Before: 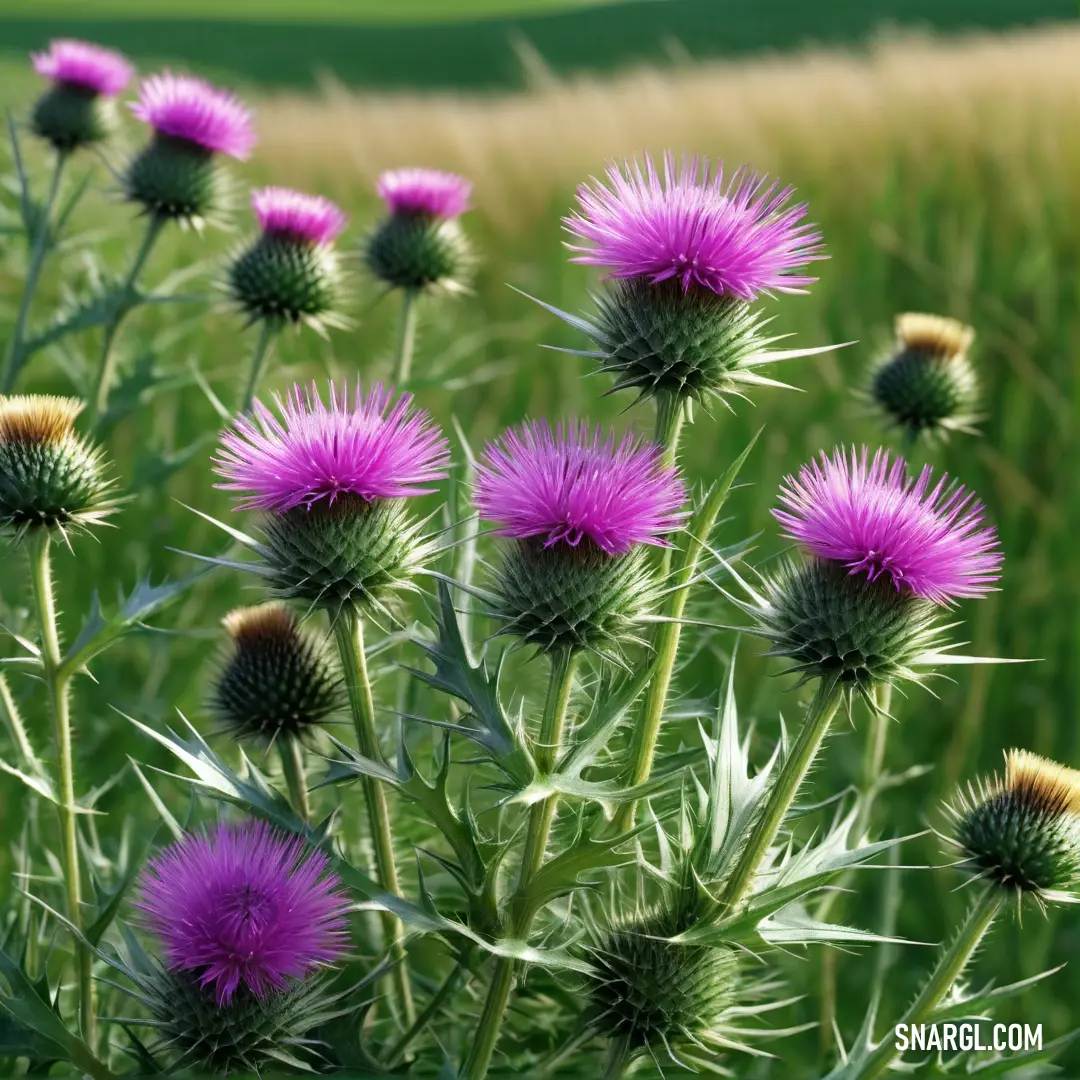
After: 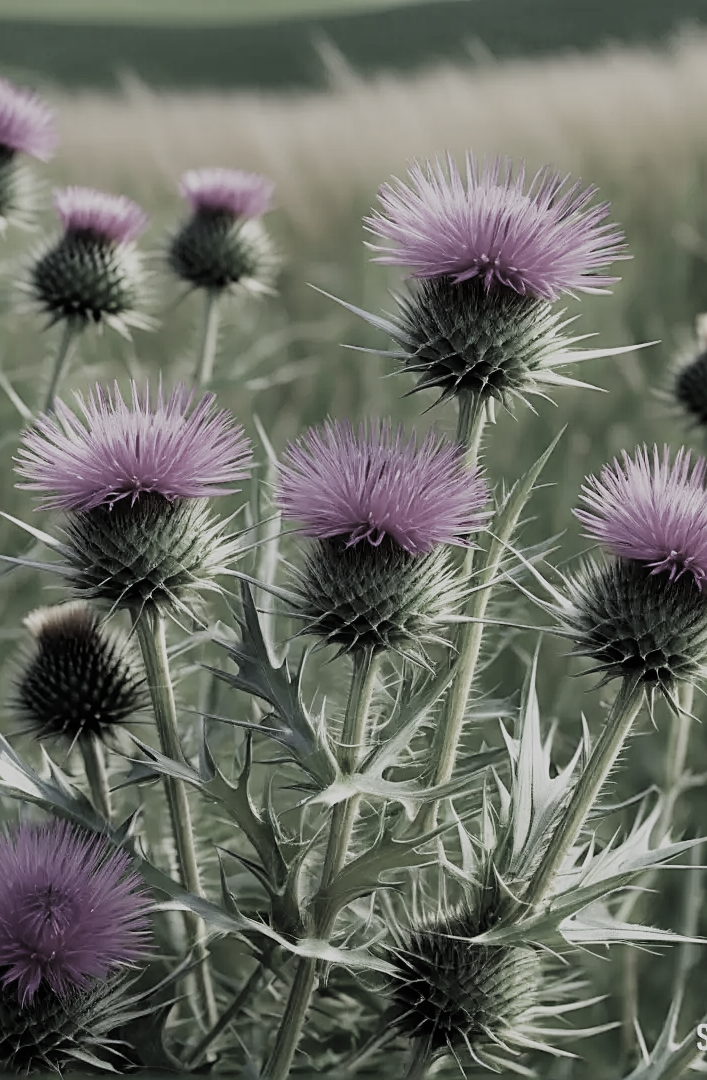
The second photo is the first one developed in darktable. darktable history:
color correction: highlights b* 0.048, saturation 0.289
sharpen: on, module defaults
crop and rotate: left 18.459%, right 16.067%
filmic rgb: black relative exposure -7.65 EV, white relative exposure 4.56 EV, threshold 2.94 EV, hardness 3.61, color science v5 (2021), contrast in shadows safe, contrast in highlights safe, enable highlight reconstruction true
exposure: compensate highlight preservation false
